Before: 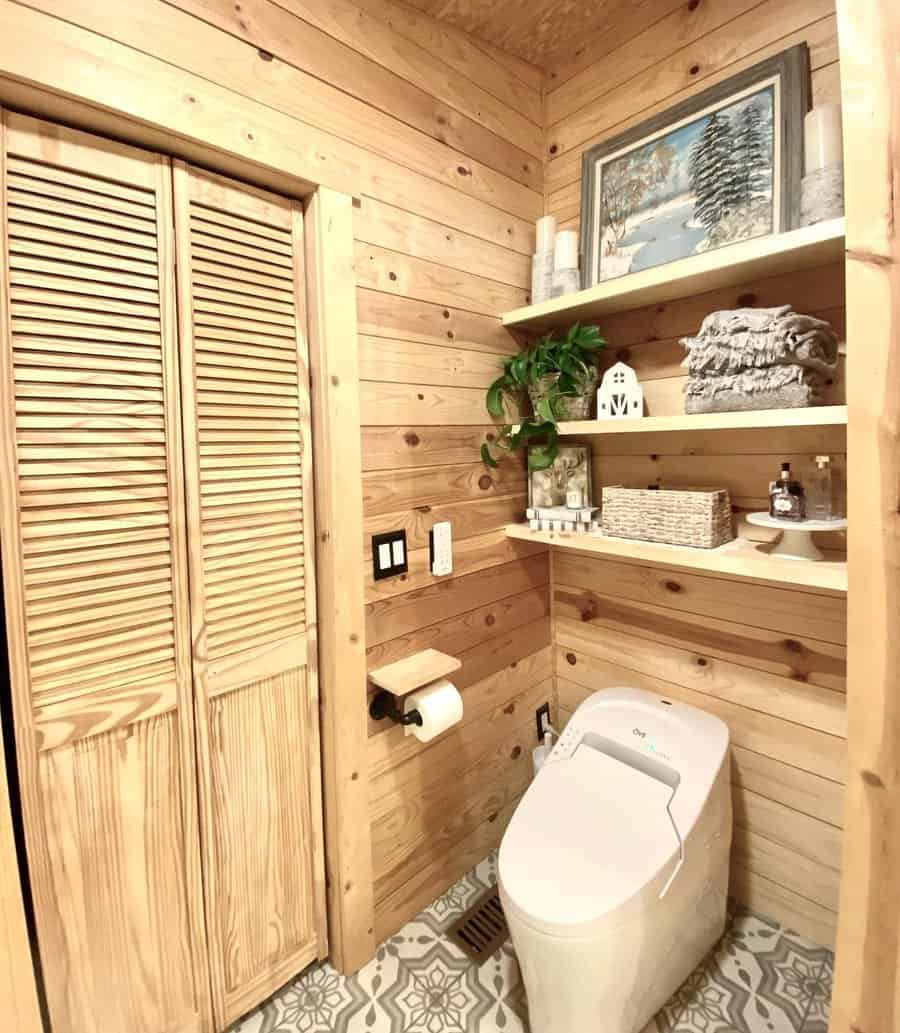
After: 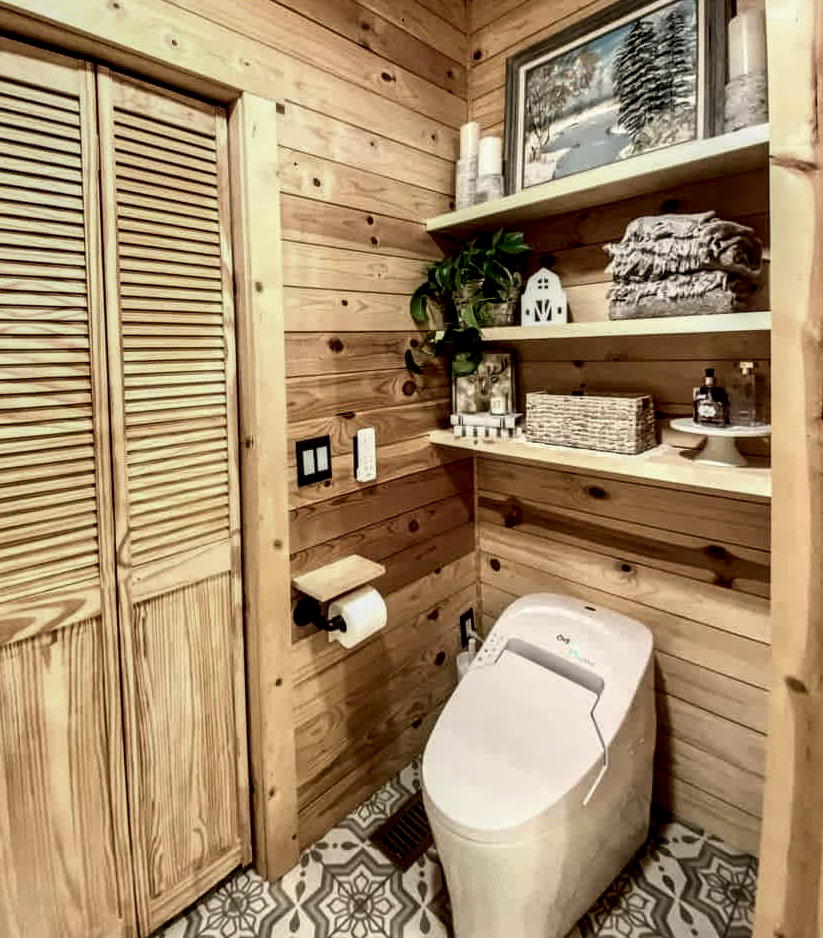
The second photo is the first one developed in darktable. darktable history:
exposure: black level correction 0, exposure -0.701 EV, compensate exposure bias true, compensate highlight preservation false
crop and rotate: left 8.494%, top 9.141%
local contrast: detail 203%
